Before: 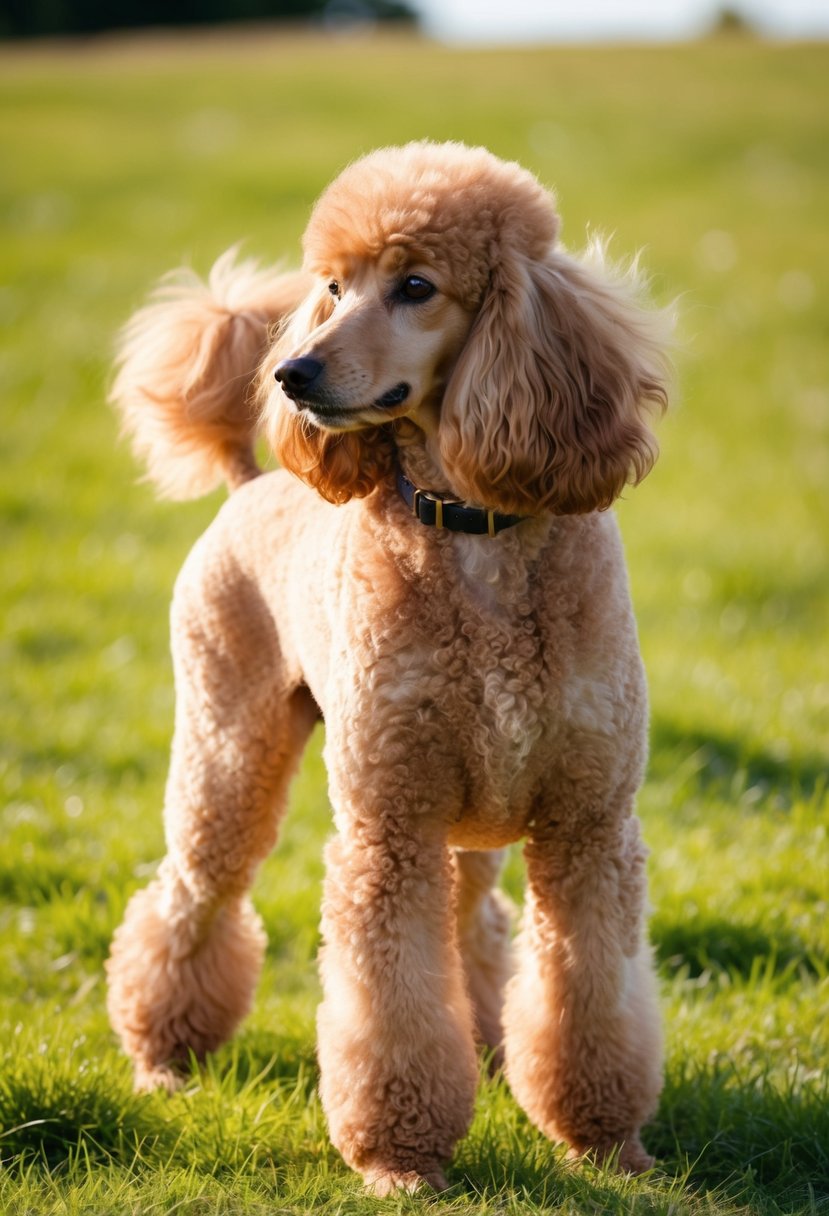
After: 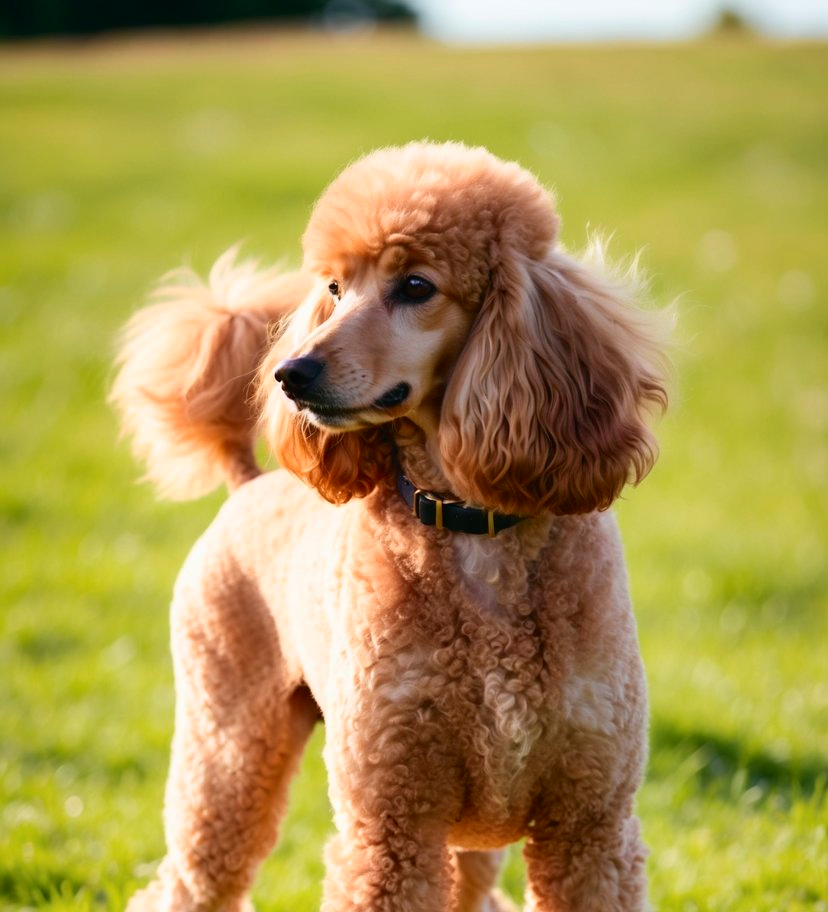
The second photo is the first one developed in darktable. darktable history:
crop: bottom 24.967%
tone curve: curves: ch0 [(0, 0.01) (0.037, 0.032) (0.131, 0.108) (0.275, 0.258) (0.483, 0.512) (0.61, 0.661) (0.696, 0.742) (0.792, 0.834) (0.911, 0.936) (0.997, 0.995)]; ch1 [(0, 0) (0.308, 0.29) (0.425, 0.411) (0.503, 0.502) (0.529, 0.543) (0.683, 0.706) (0.746, 0.77) (1, 1)]; ch2 [(0, 0) (0.225, 0.214) (0.334, 0.339) (0.401, 0.415) (0.485, 0.487) (0.502, 0.502) (0.525, 0.523) (0.545, 0.552) (0.587, 0.61) (0.636, 0.654) (0.711, 0.729) (0.845, 0.855) (0.998, 0.977)], color space Lab, independent channels, preserve colors none
